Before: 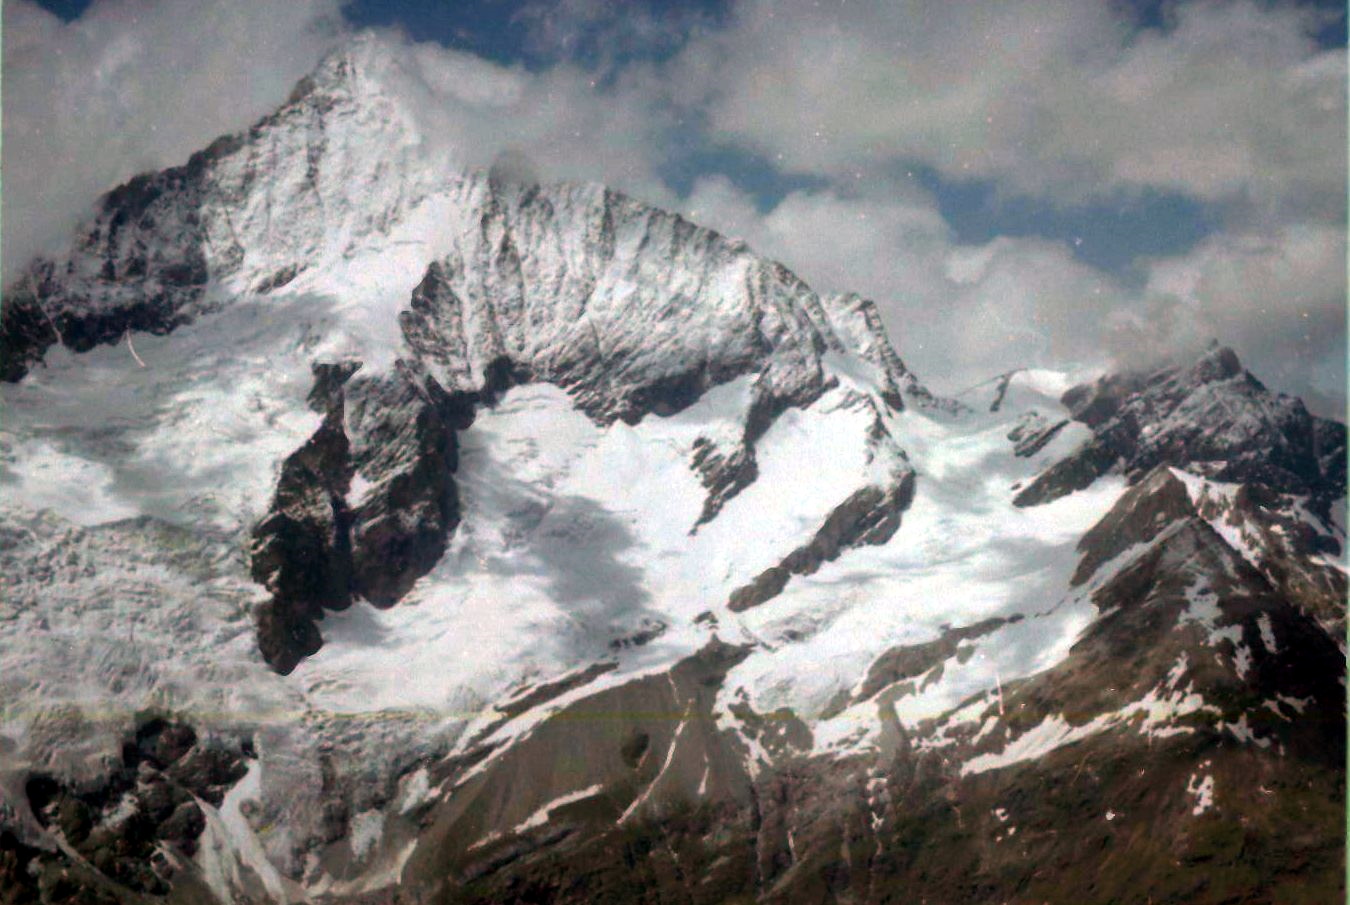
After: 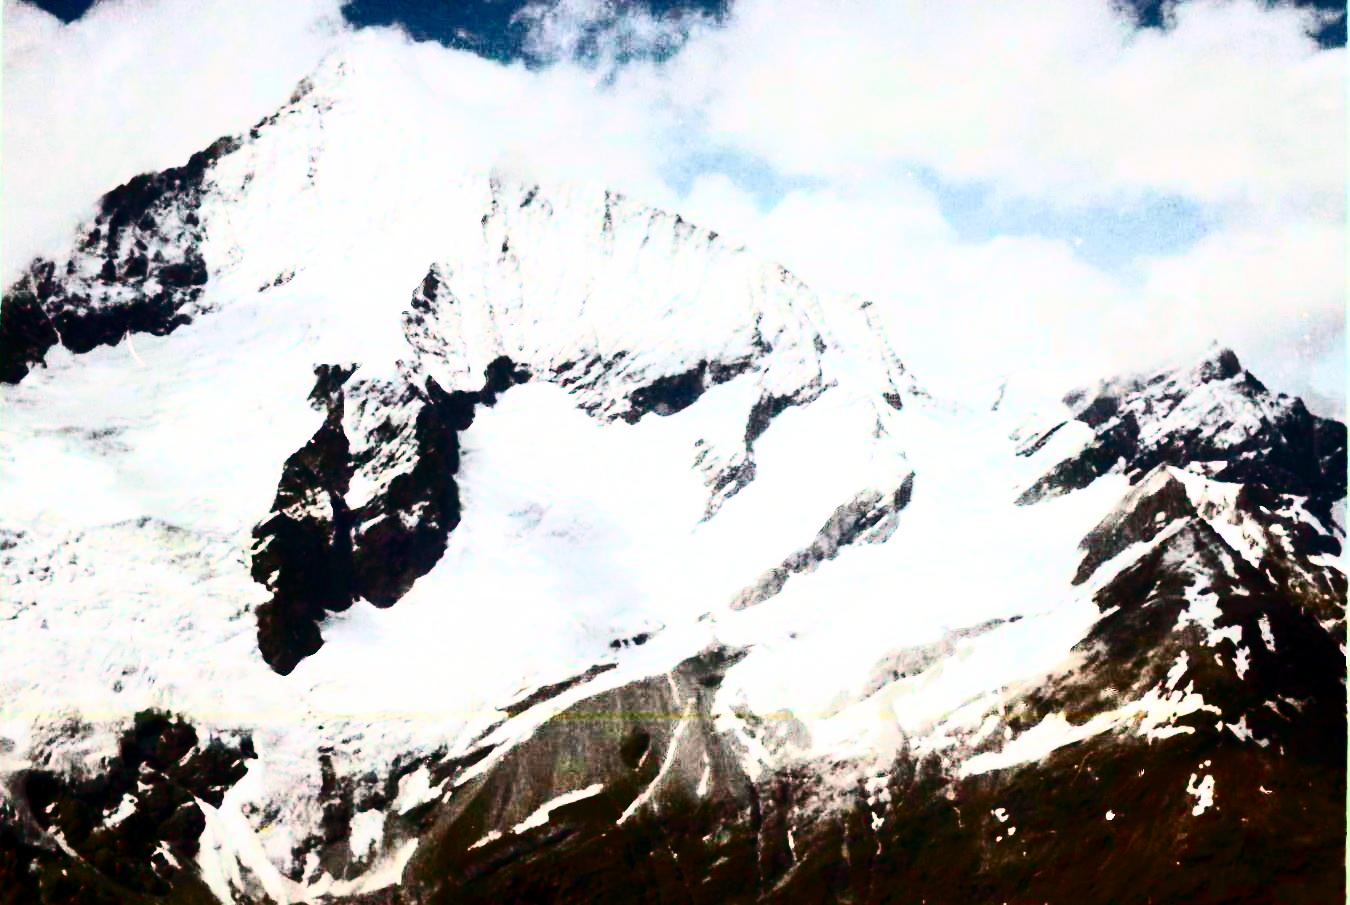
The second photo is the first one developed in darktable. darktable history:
base curve: curves: ch0 [(0, 0) (0.028, 0.03) (0.121, 0.232) (0.46, 0.748) (0.859, 0.968) (1, 1)], preserve colors none
color calibration: illuminant same as pipeline (D50), adaptation XYZ, x 0.346, y 0.358, temperature 5004.1 K
contrast brightness saturation: contrast 0.944, brightness 0.199
